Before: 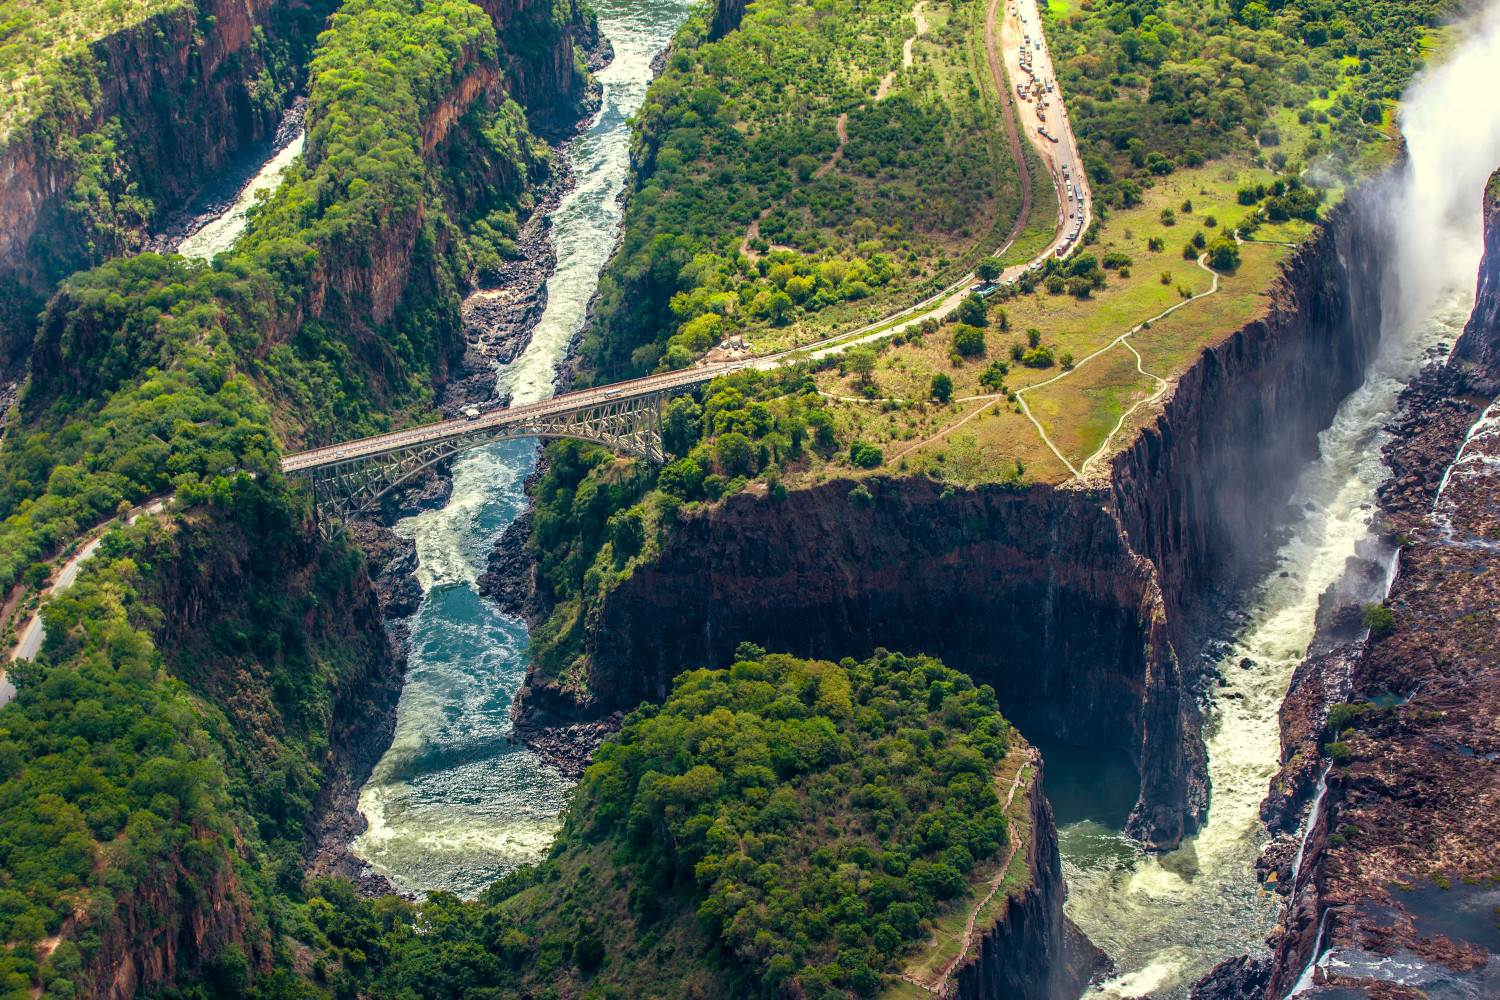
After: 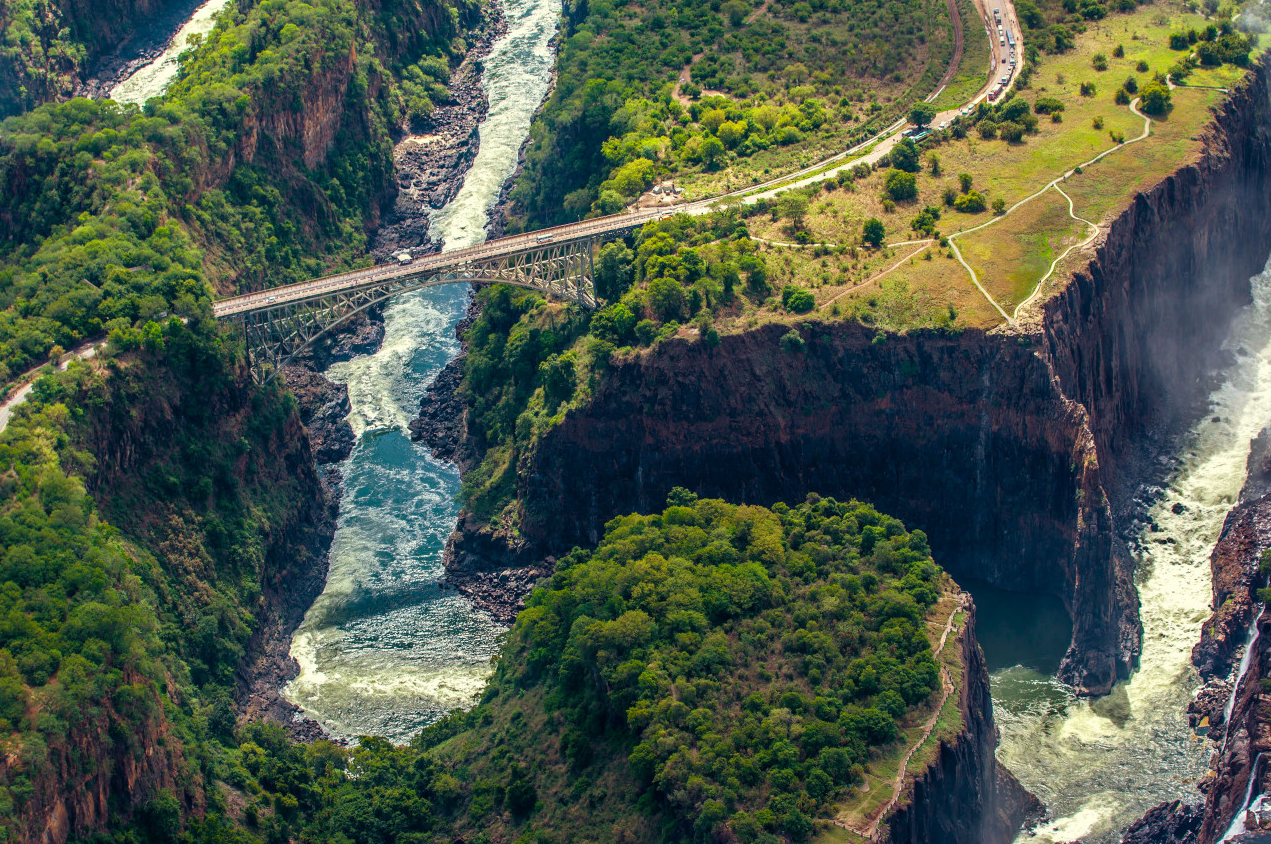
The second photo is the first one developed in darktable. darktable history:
crop and rotate: left 4.575%, top 15.553%, right 10.676%
